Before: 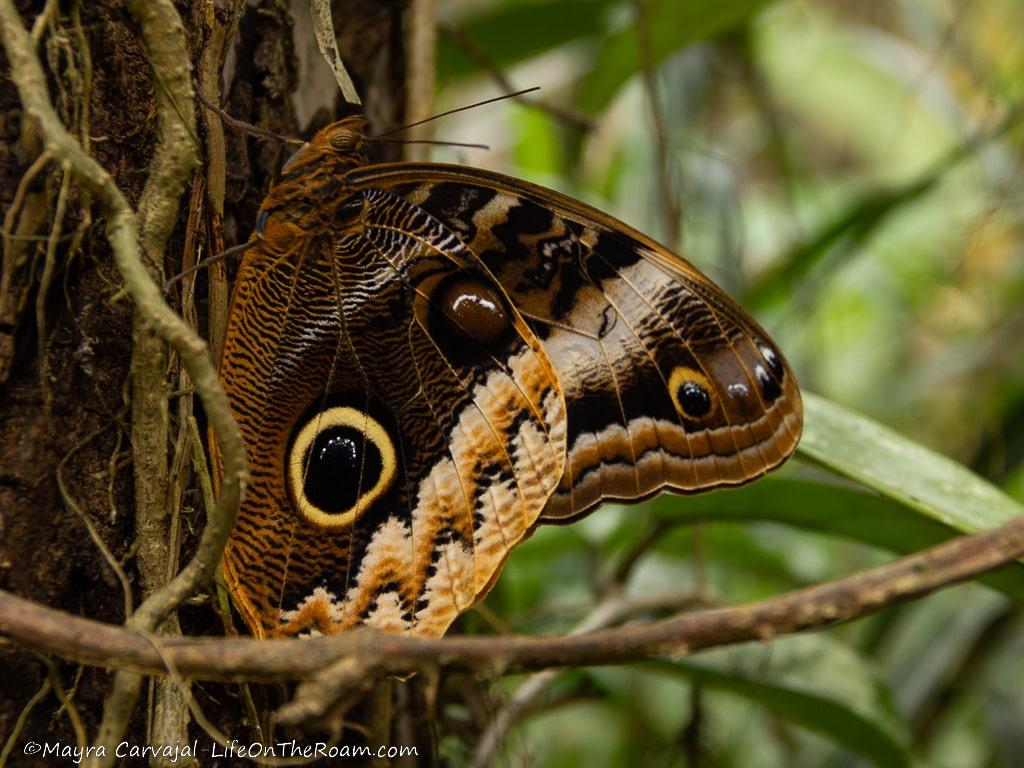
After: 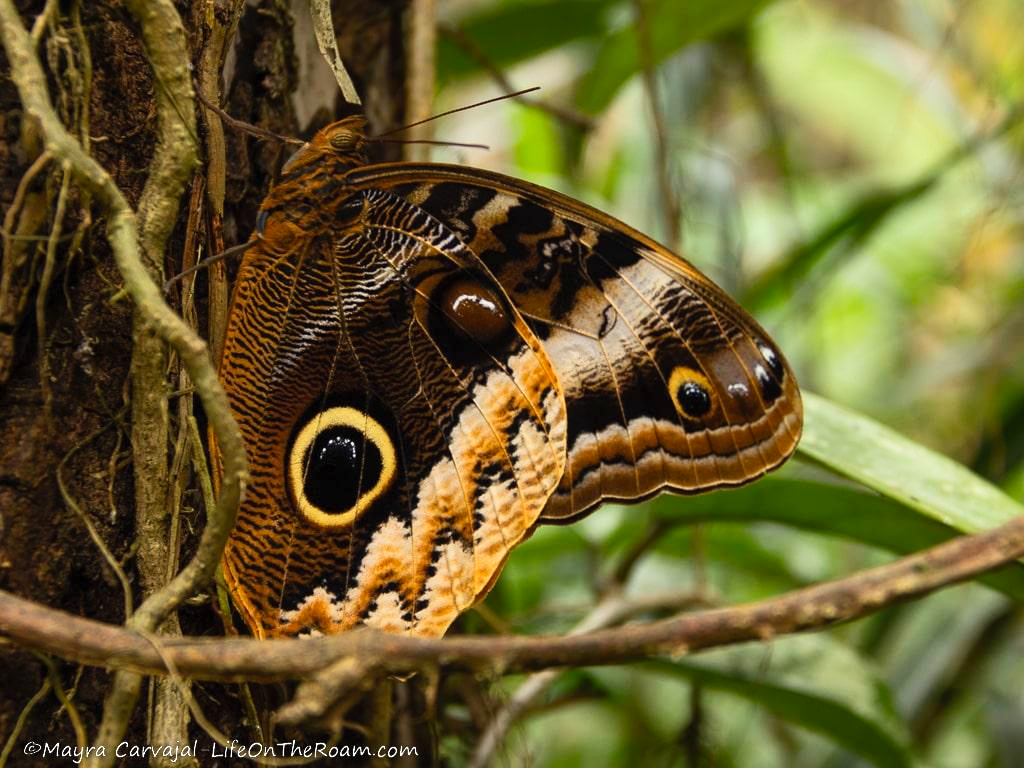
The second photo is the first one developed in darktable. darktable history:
contrast brightness saturation: contrast 0.204, brightness 0.167, saturation 0.217
